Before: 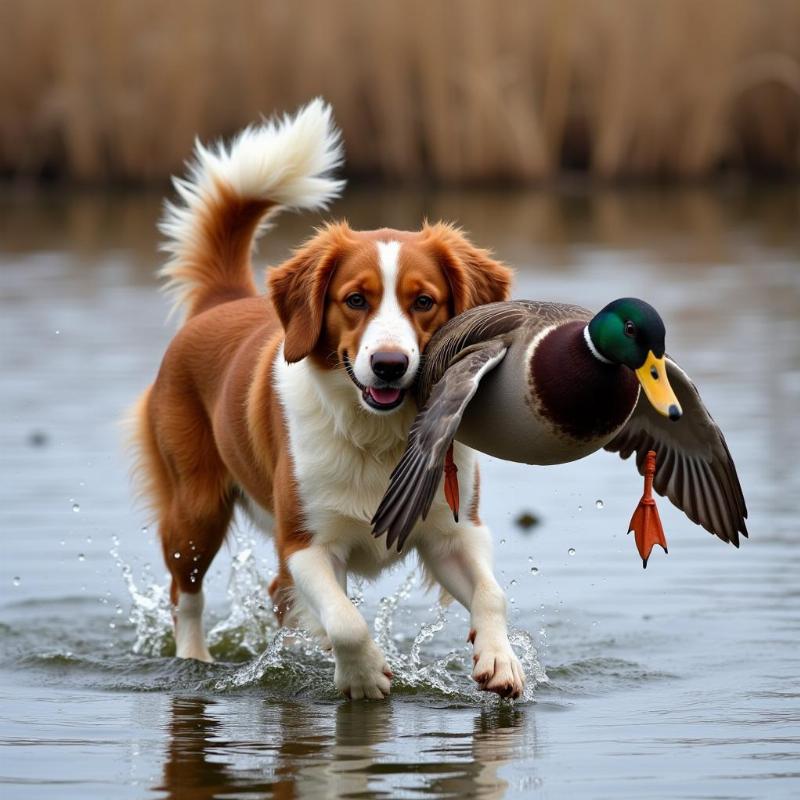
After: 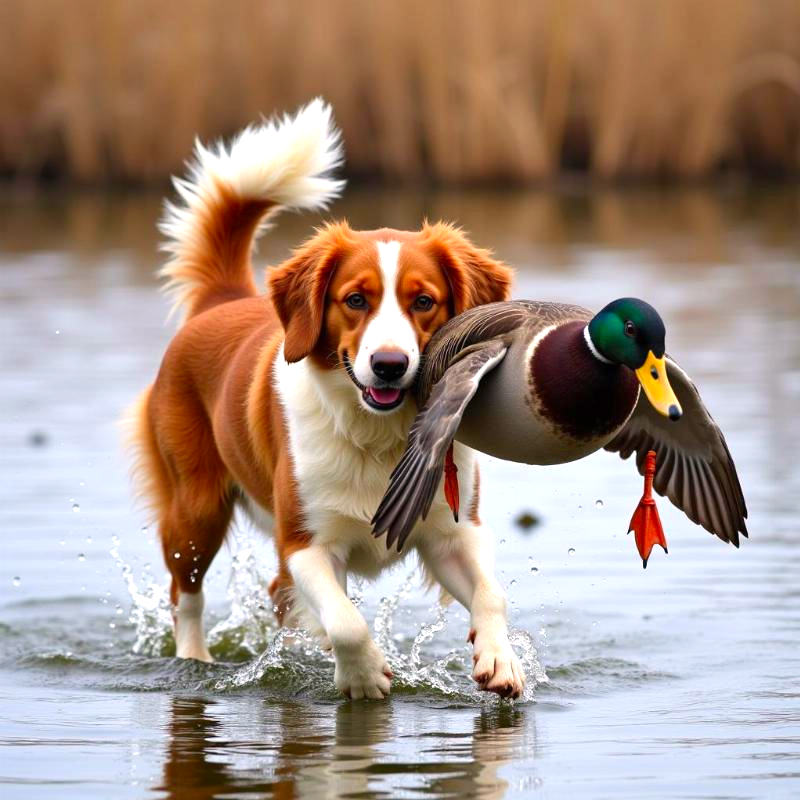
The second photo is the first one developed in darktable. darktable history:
color correction: highlights a* 3.35, highlights b* 1.86, saturation 1.24
exposure: black level correction 0, exposure 0.499 EV, compensate exposure bias true, compensate highlight preservation false
